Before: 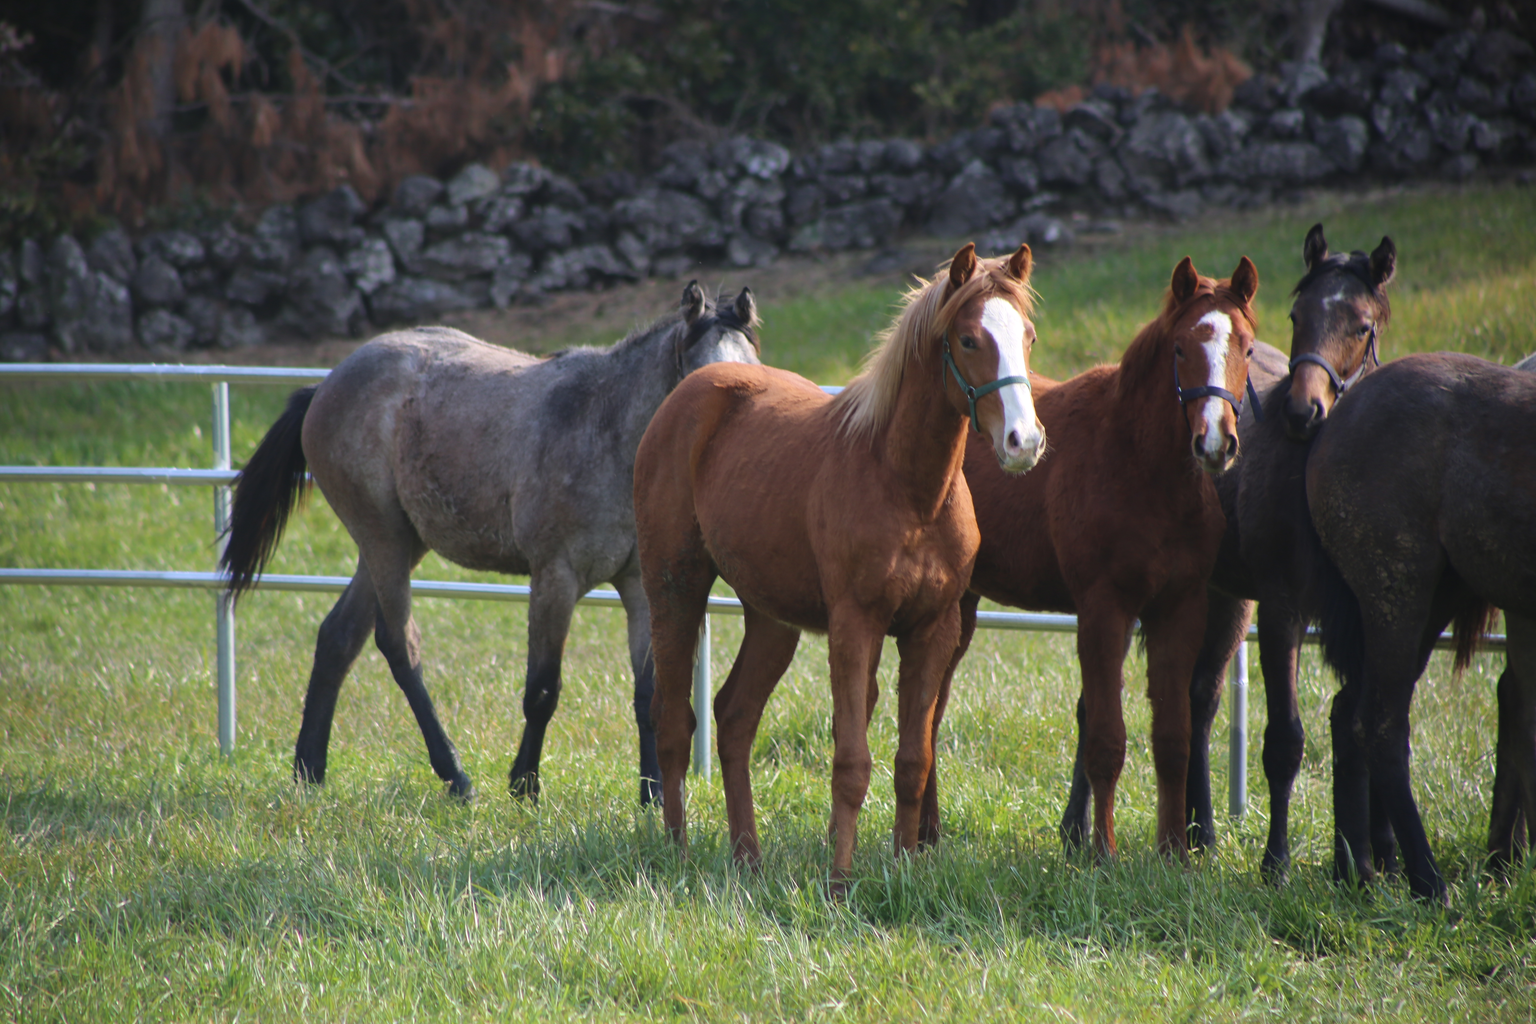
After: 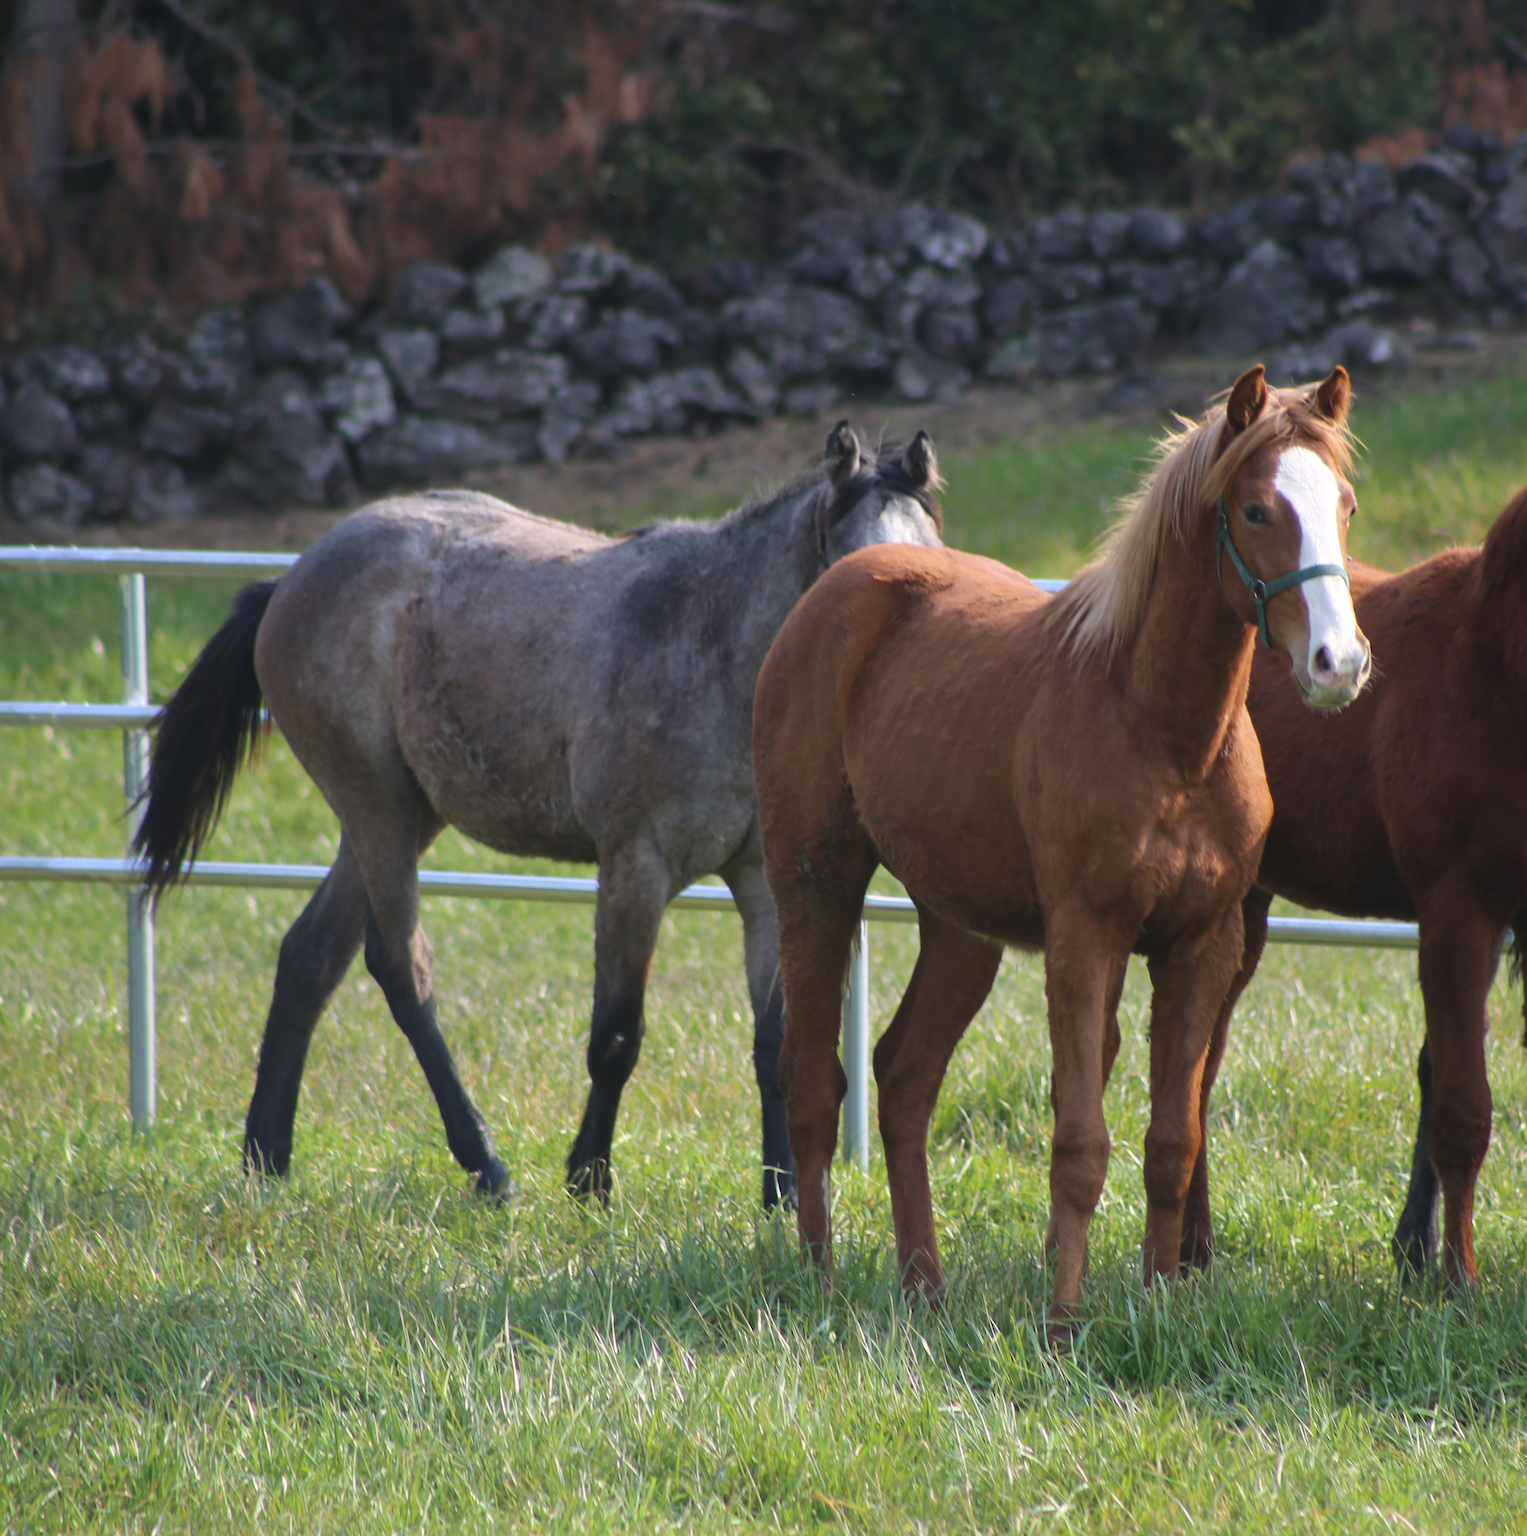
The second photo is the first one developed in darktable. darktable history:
crop and rotate: left 8.601%, right 25.118%
